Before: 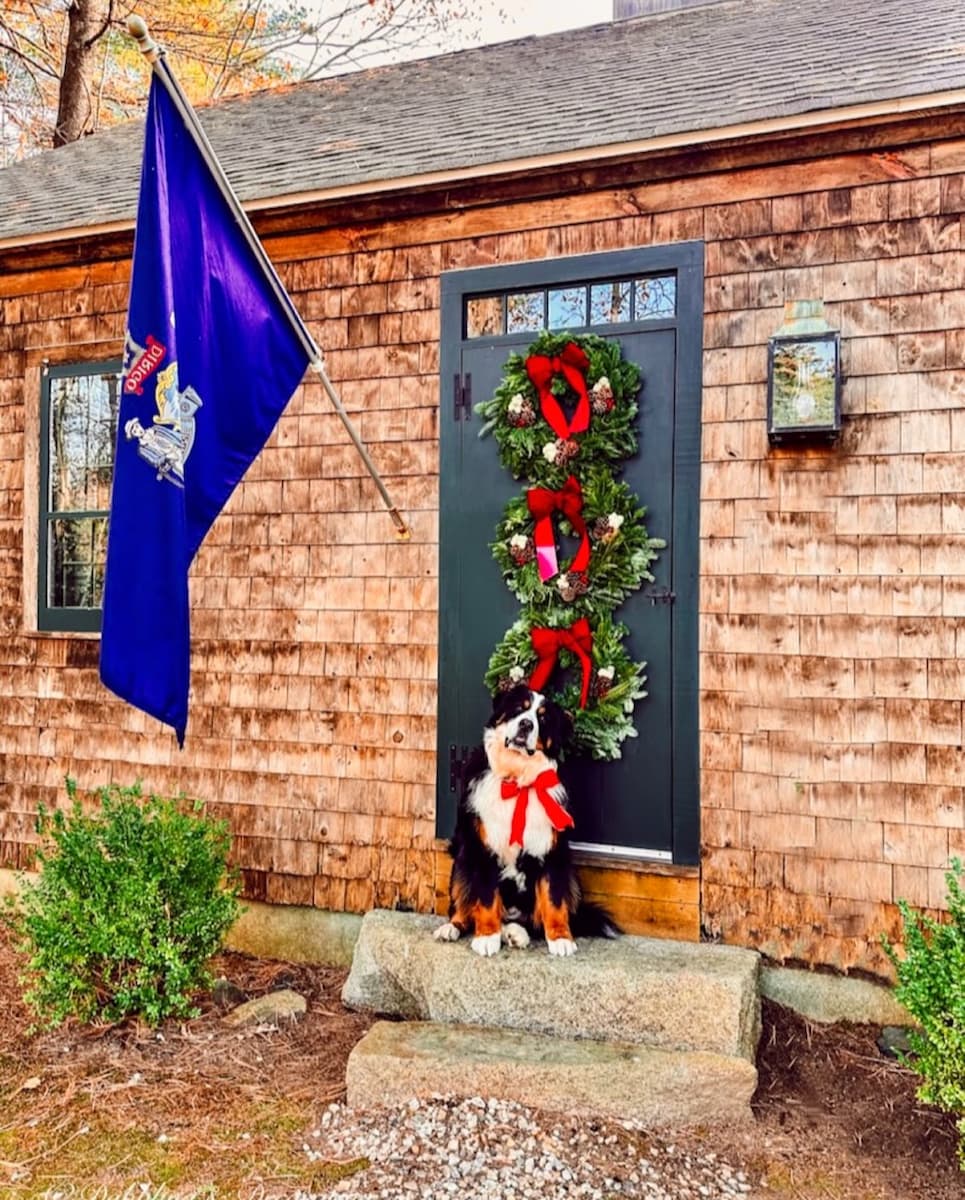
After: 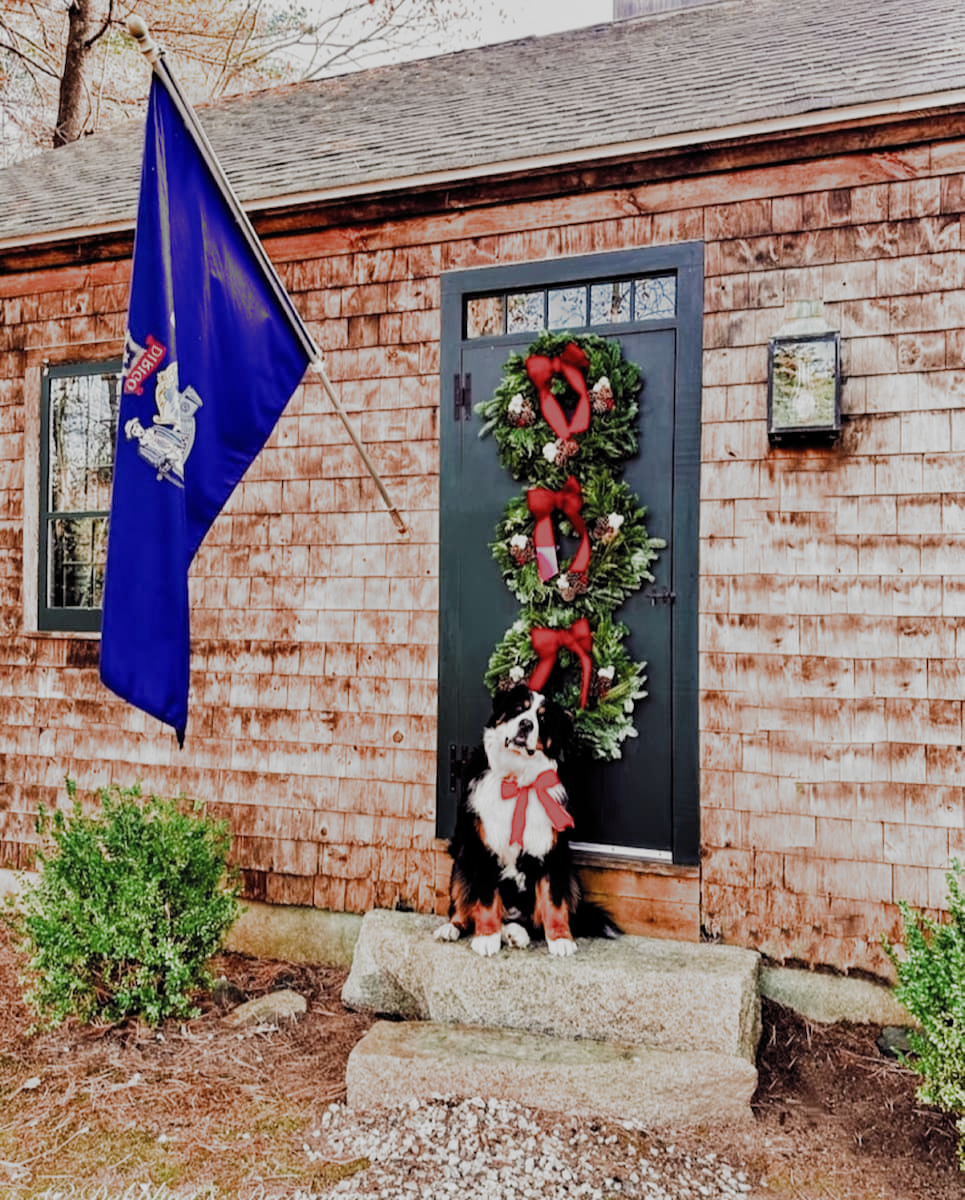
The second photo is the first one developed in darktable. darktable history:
filmic rgb: black relative exposure -7.65 EV, white relative exposure 3.99 EV, hardness 4.02, contrast 1.1, highlights saturation mix -30.58%, add noise in highlights 0.001, preserve chrominance max RGB, color science v3 (2019), use custom middle-gray values true, contrast in highlights soft
